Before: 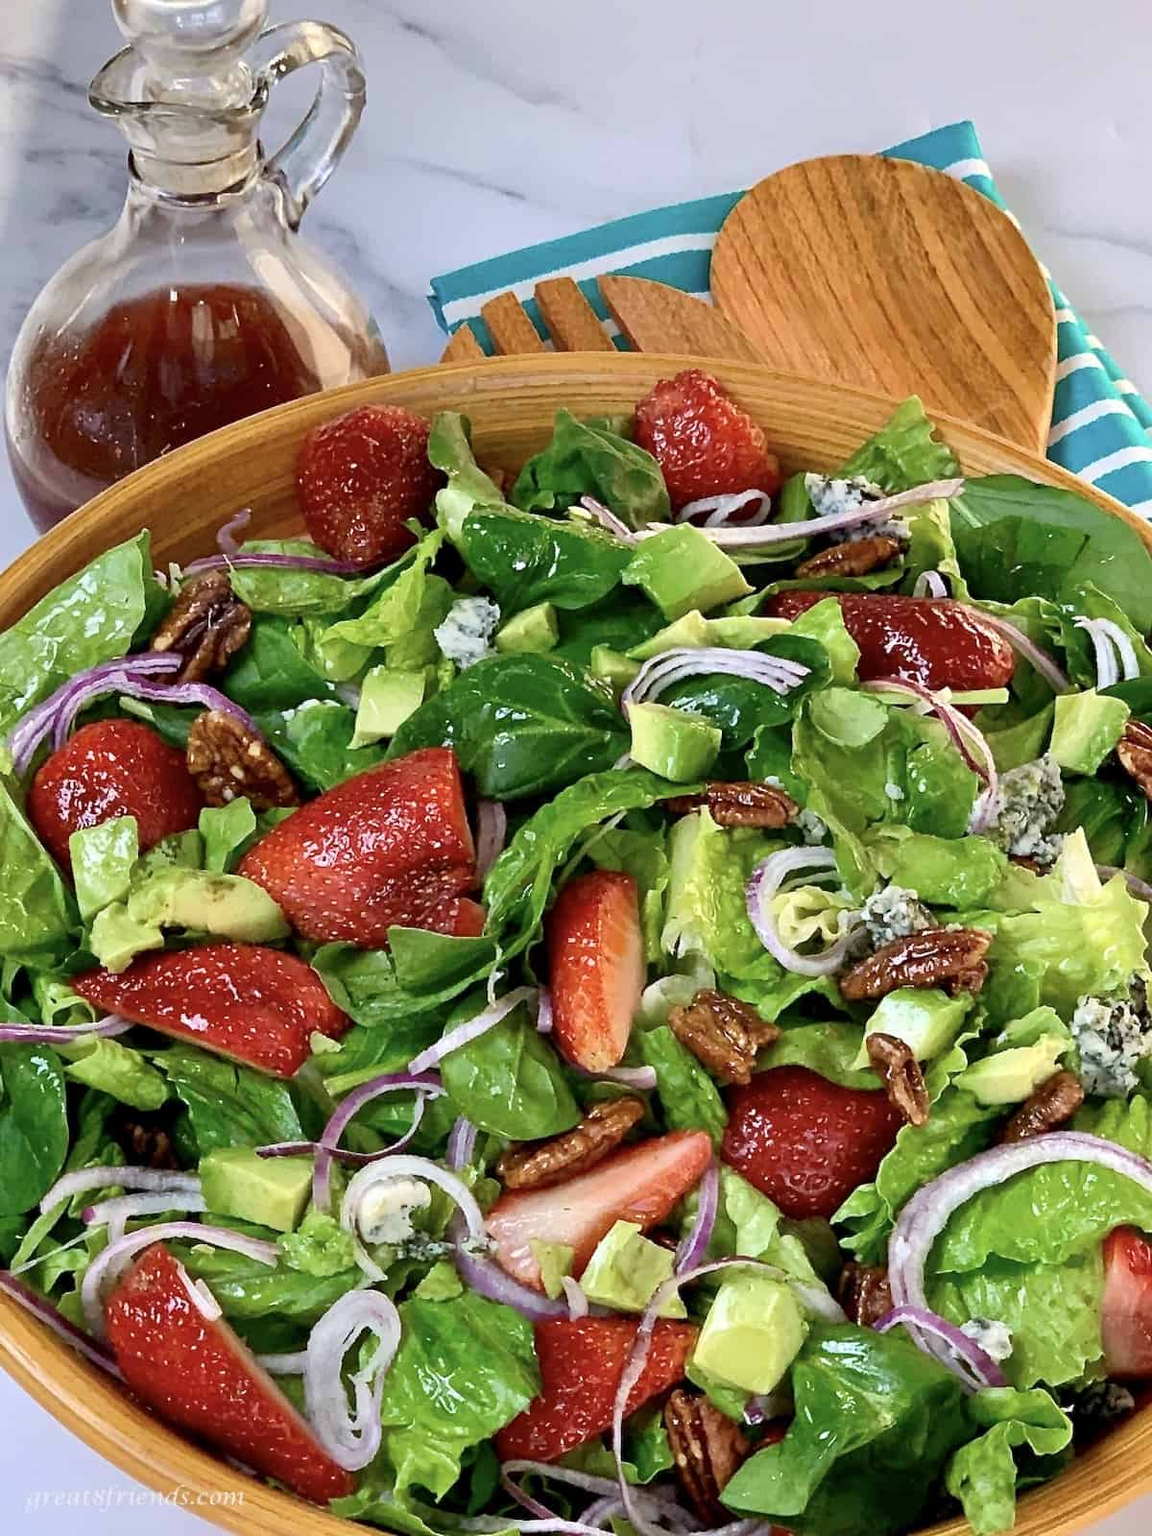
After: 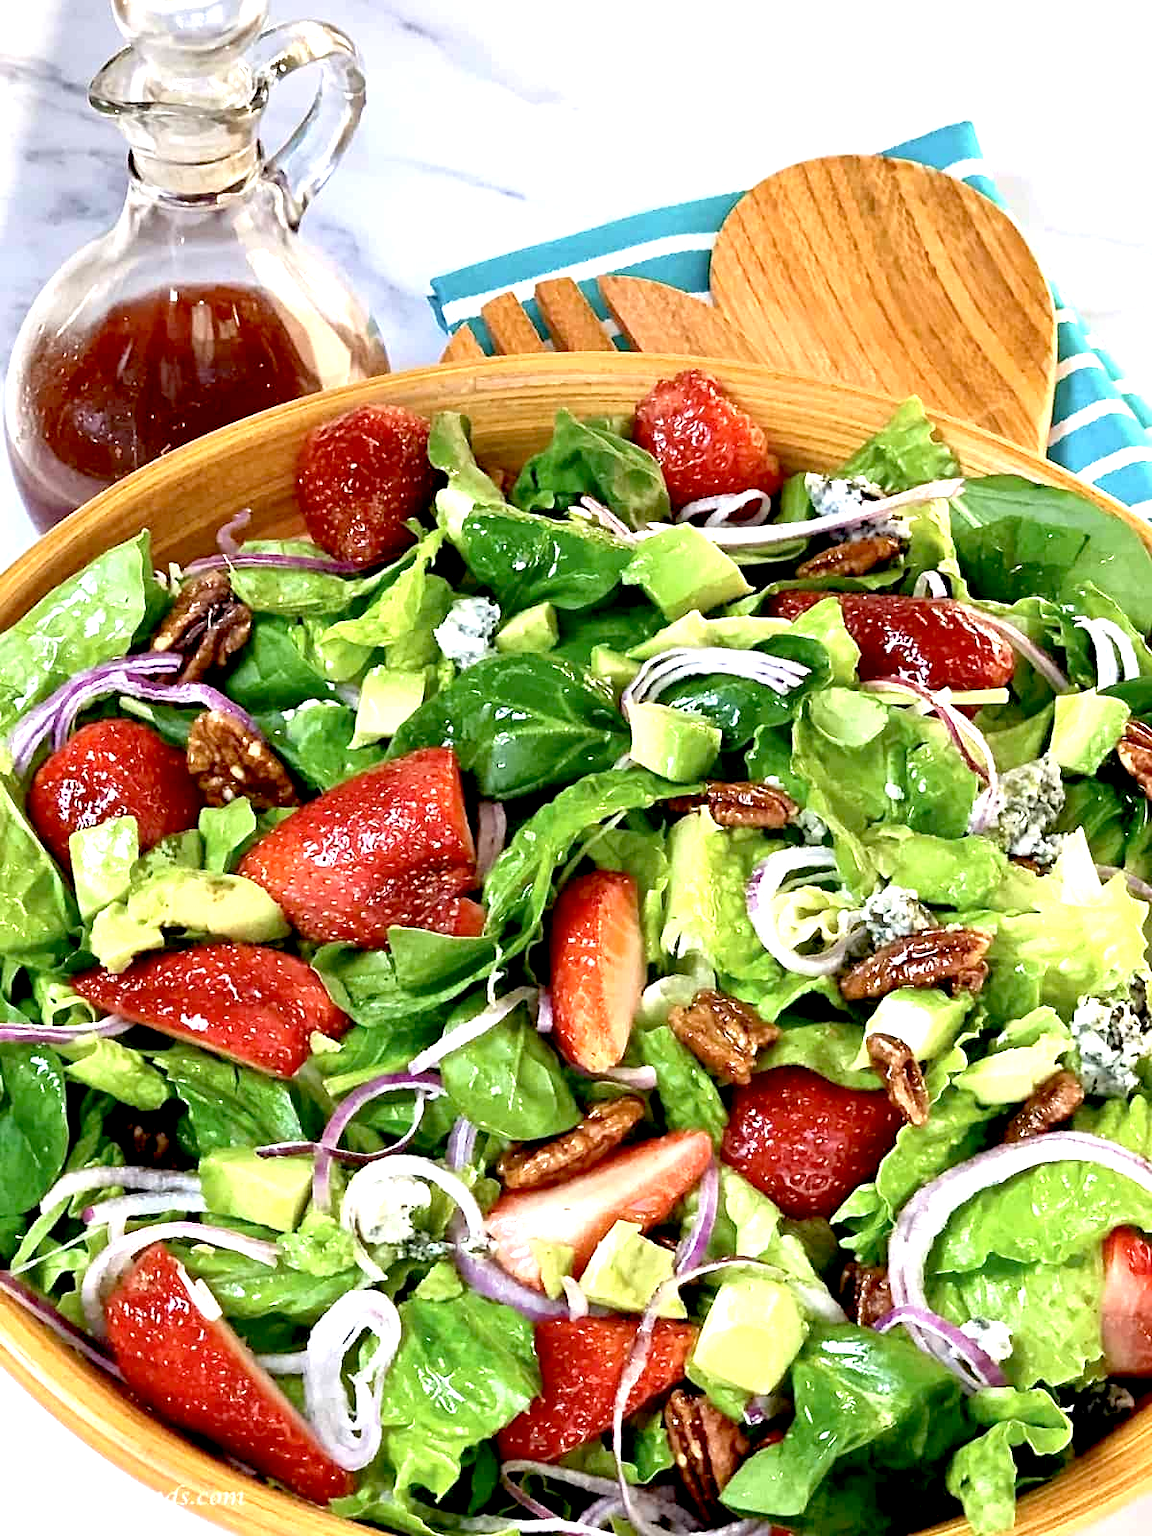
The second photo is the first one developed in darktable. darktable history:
exposure: black level correction 0.008, exposure 0.972 EV, compensate highlight preservation false
